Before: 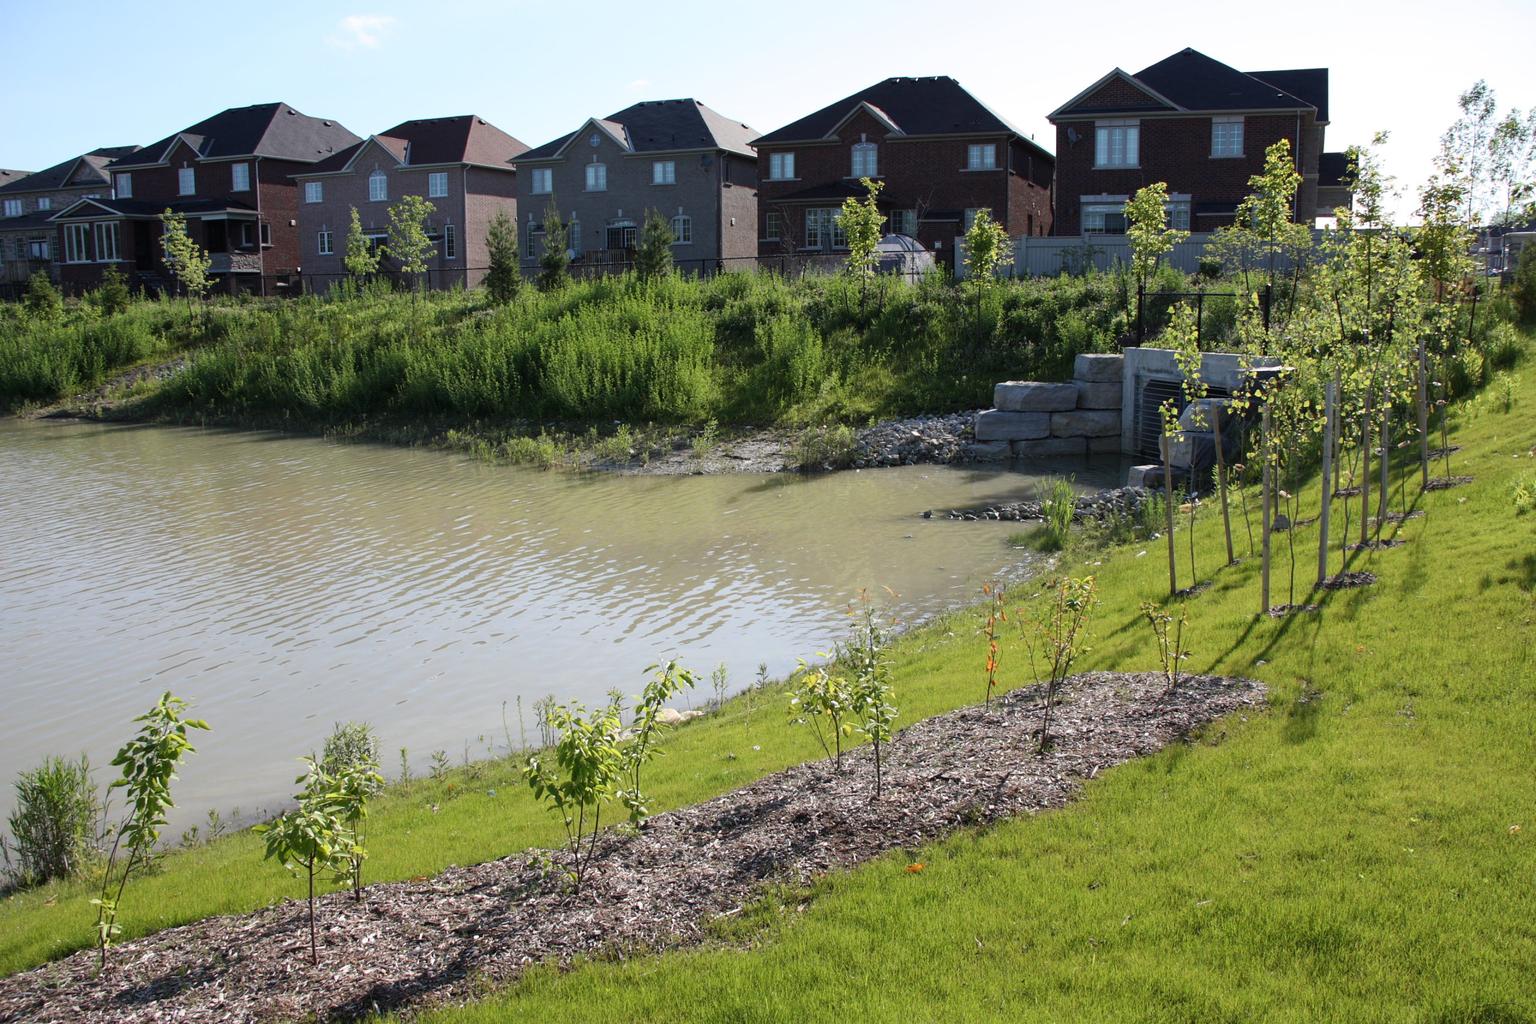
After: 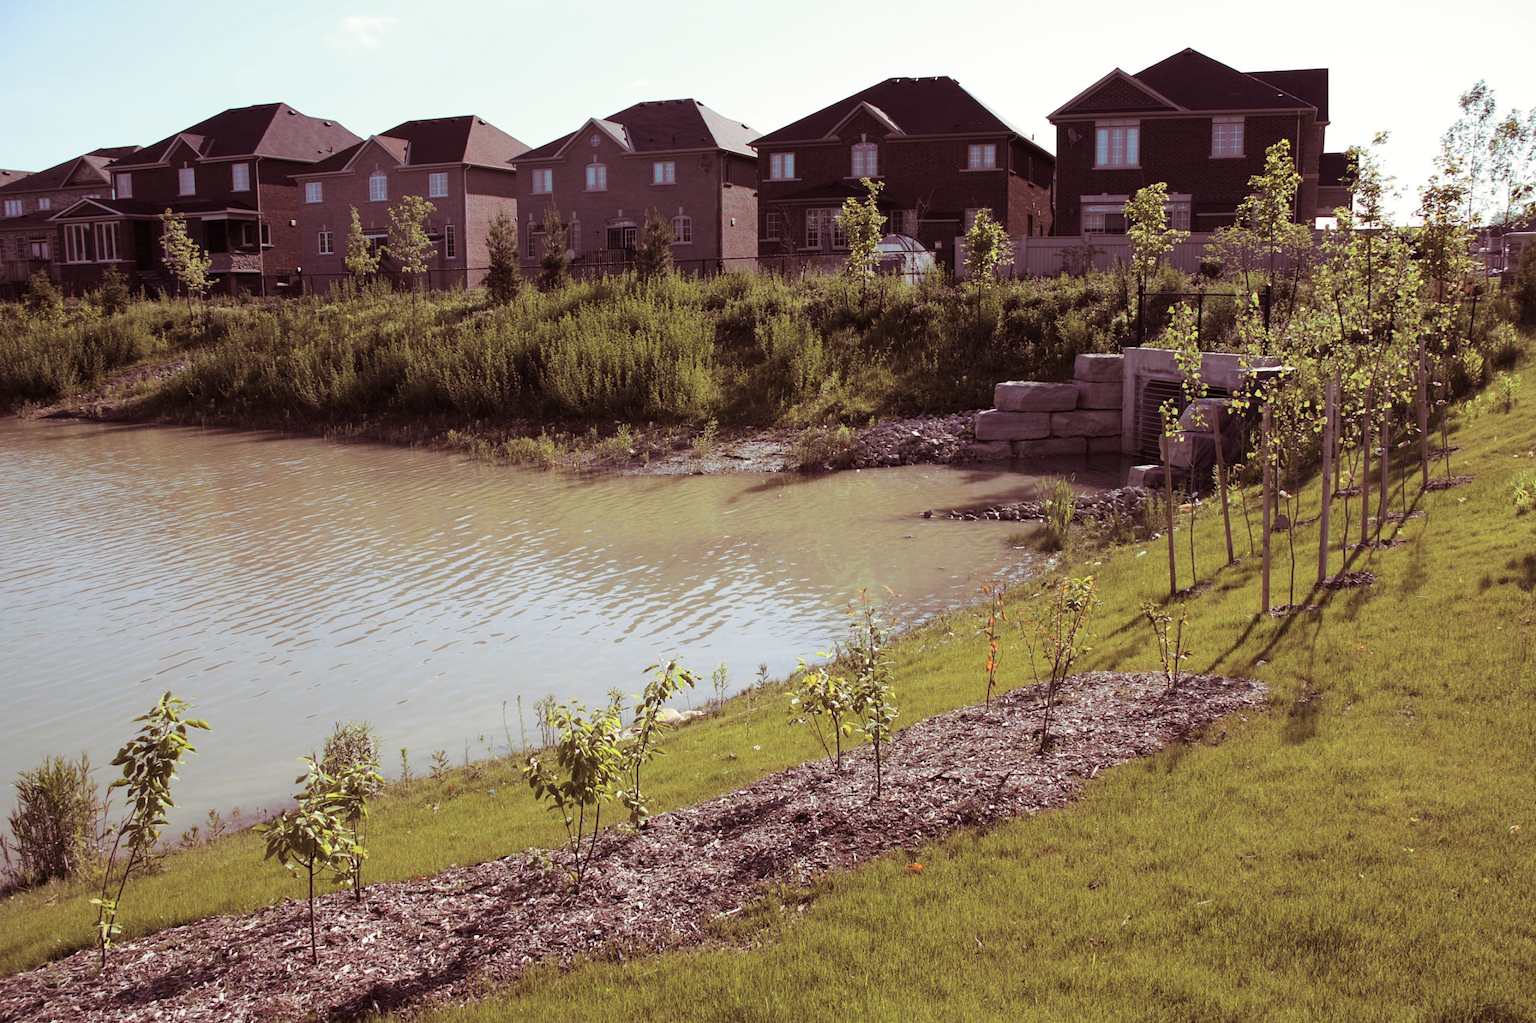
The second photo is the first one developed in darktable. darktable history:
split-toning: shadows › hue 360°
white balance: red 1.009, blue 0.985
